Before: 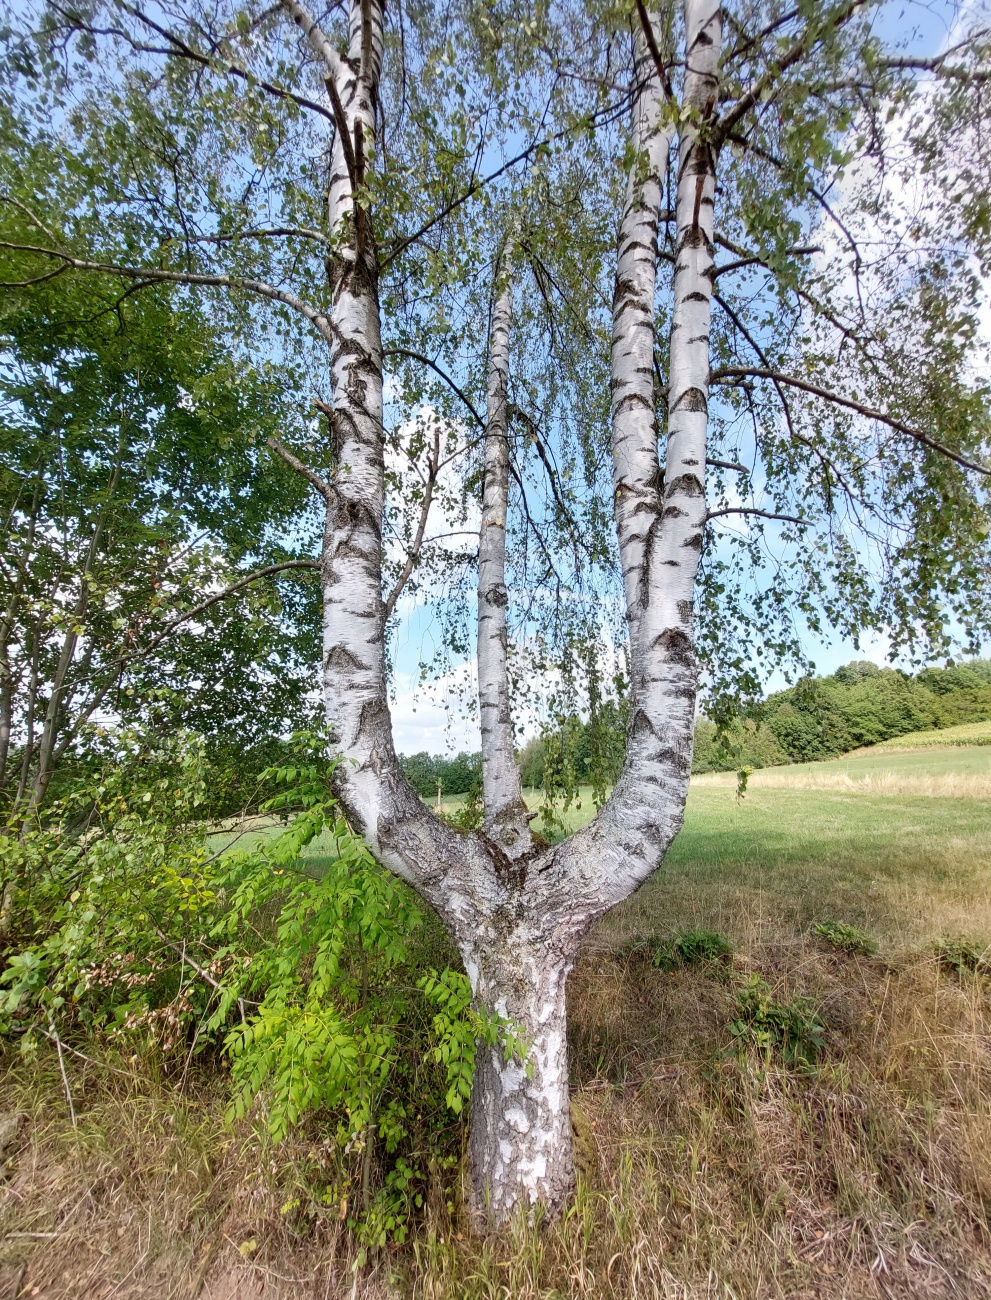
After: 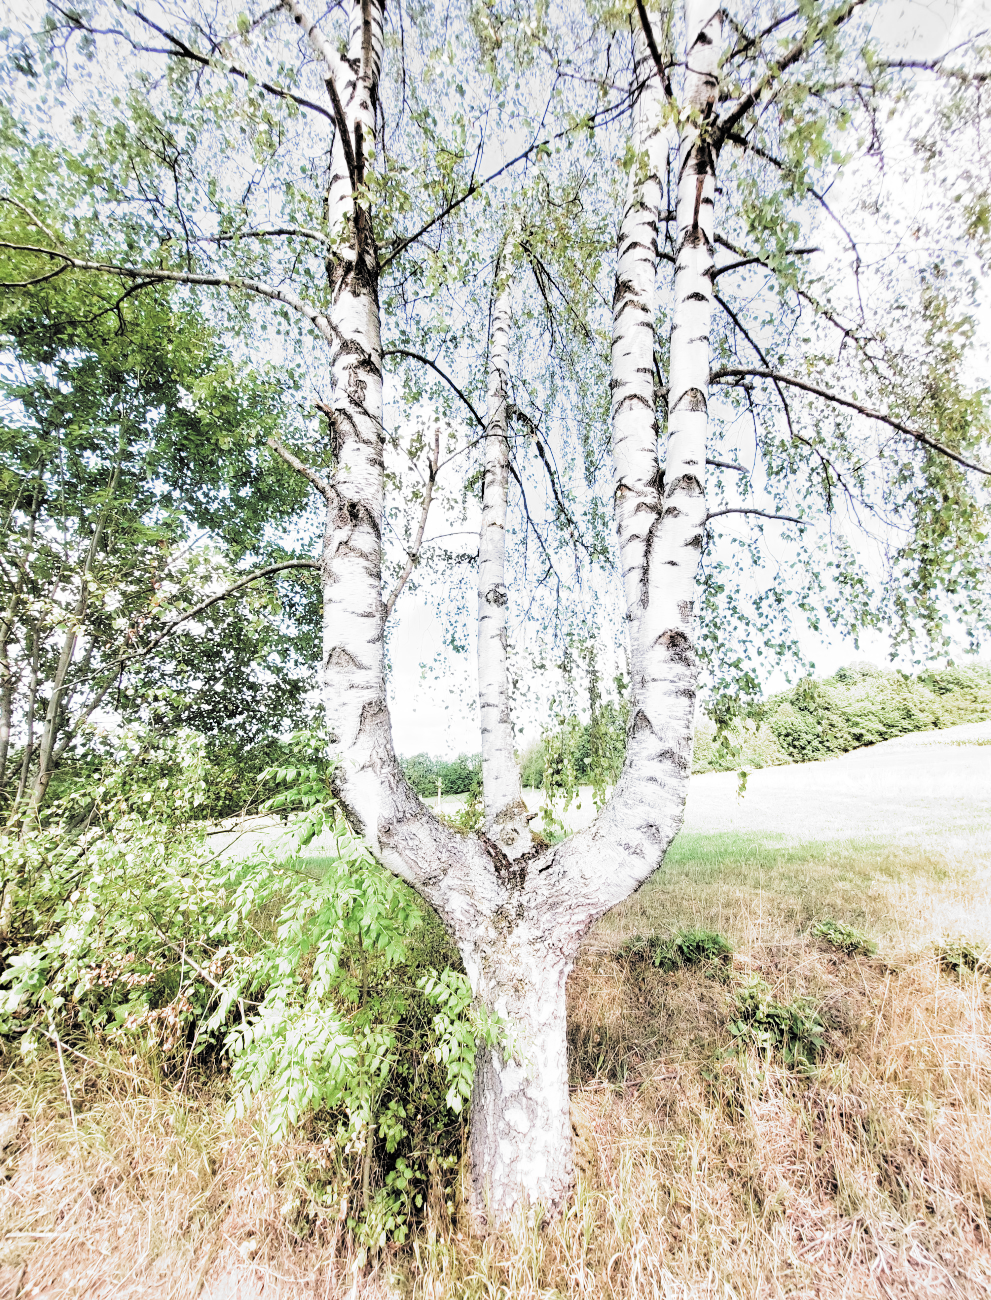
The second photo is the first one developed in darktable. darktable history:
contrast brightness saturation: contrast 0.14, brightness 0.217
filmic rgb: black relative exposure -5.08 EV, white relative exposure 3.97 EV, hardness 2.88, contrast 1.299, highlights saturation mix -28.87%, add noise in highlights 0.001, color science v3 (2019), use custom middle-gray values true, contrast in highlights soft
exposure: black level correction 0, exposure 1.2 EV, compensate exposure bias true, compensate highlight preservation false
color zones: curves: ch0 [(0.018, 0.548) (0.197, 0.654) (0.425, 0.447) (0.605, 0.658) (0.732, 0.579)]; ch1 [(0.105, 0.531) (0.224, 0.531) (0.386, 0.39) (0.618, 0.456) (0.732, 0.456) (0.956, 0.421)]; ch2 [(0.039, 0.583) (0.215, 0.465) (0.399, 0.544) (0.465, 0.548) (0.614, 0.447) (0.724, 0.43) (0.882, 0.623) (0.956, 0.632)], mix -93.45%
